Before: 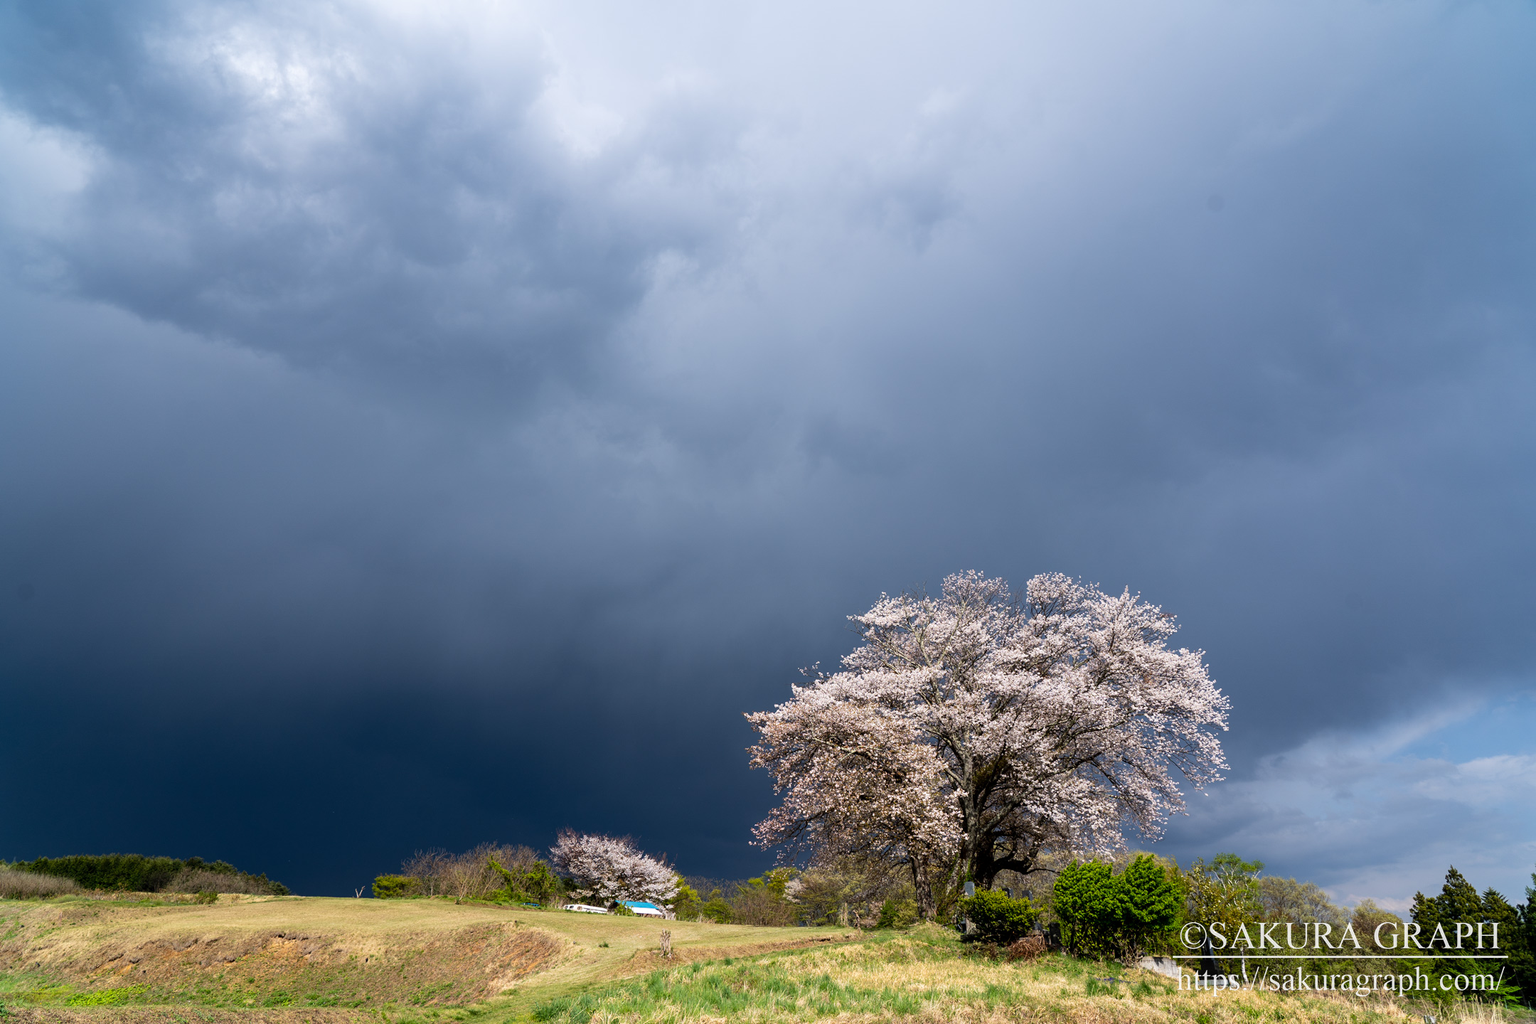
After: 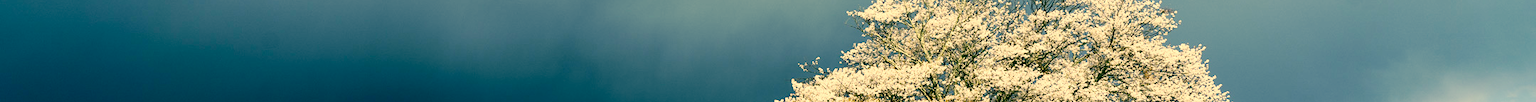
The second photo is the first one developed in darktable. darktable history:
crop and rotate: top 59.084%, bottom 30.916%
base curve: curves: ch0 [(0, 0) (0.032, 0.025) (0.121, 0.166) (0.206, 0.329) (0.605, 0.79) (1, 1)], preserve colors none
color correction: highlights a* 5.62, highlights b* 33.57, shadows a* -25.86, shadows b* 4.02
exposure: exposure 0.15 EV, compensate highlight preservation false
